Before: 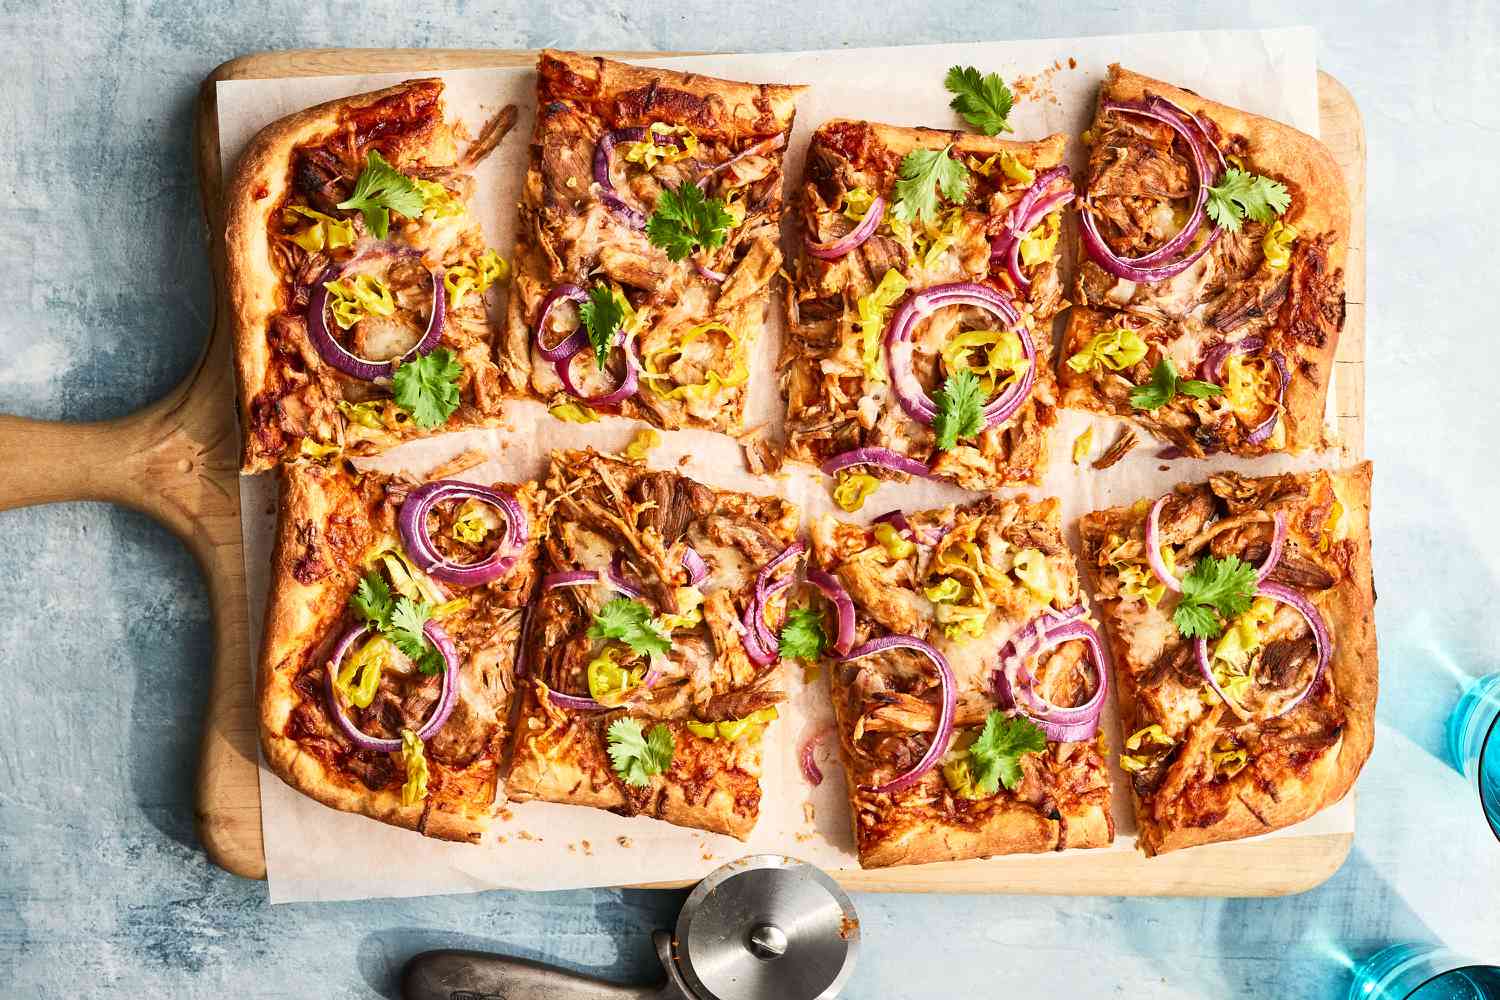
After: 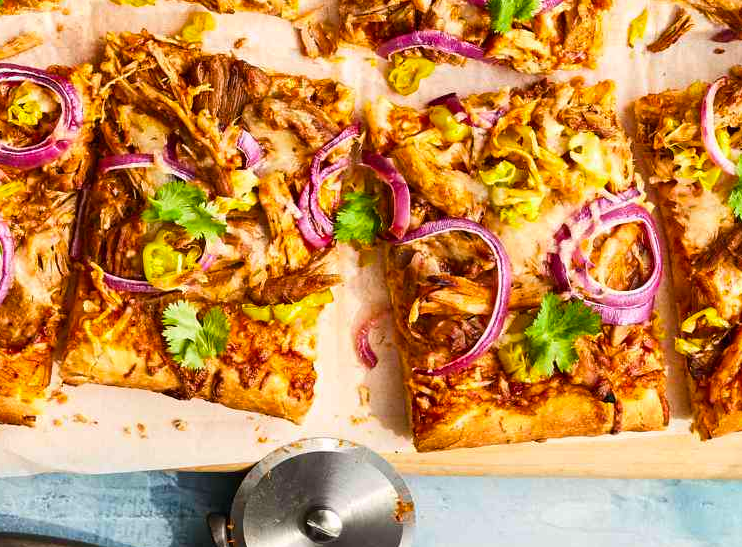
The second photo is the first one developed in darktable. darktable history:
crop: left 29.672%, top 41.786%, right 20.851%, bottom 3.487%
color balance rgb: perceptual saturation grading › global saturation 20%, global vibrance 20%
